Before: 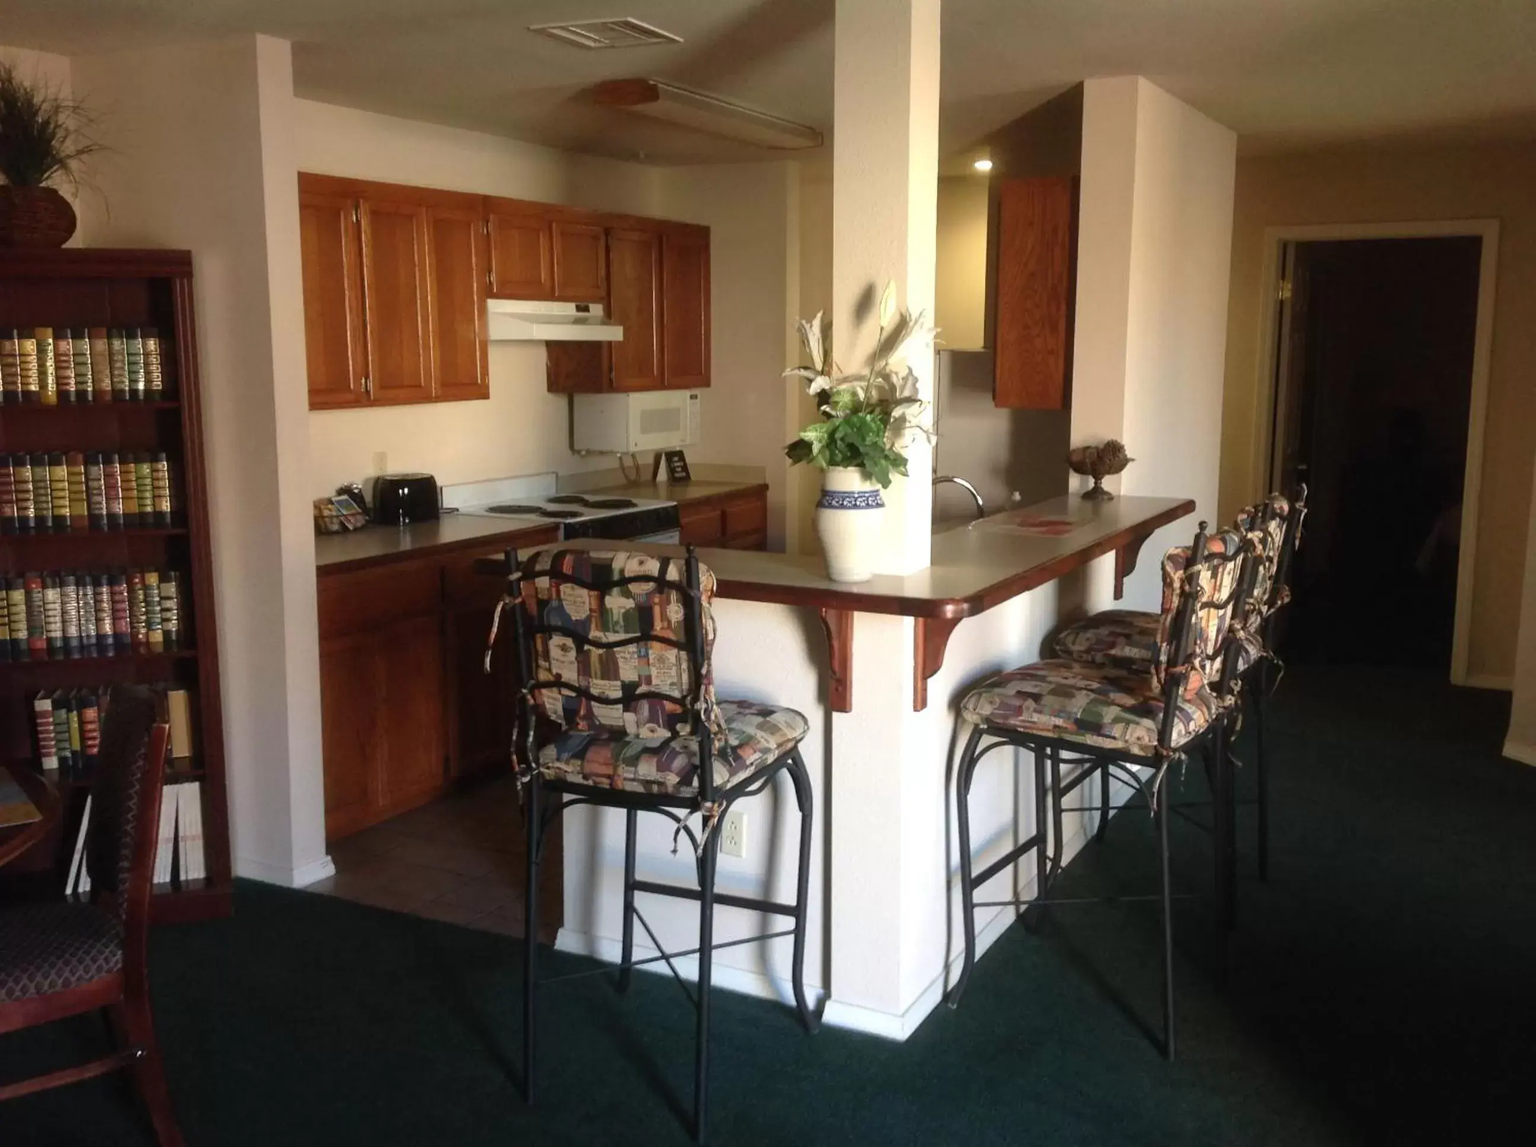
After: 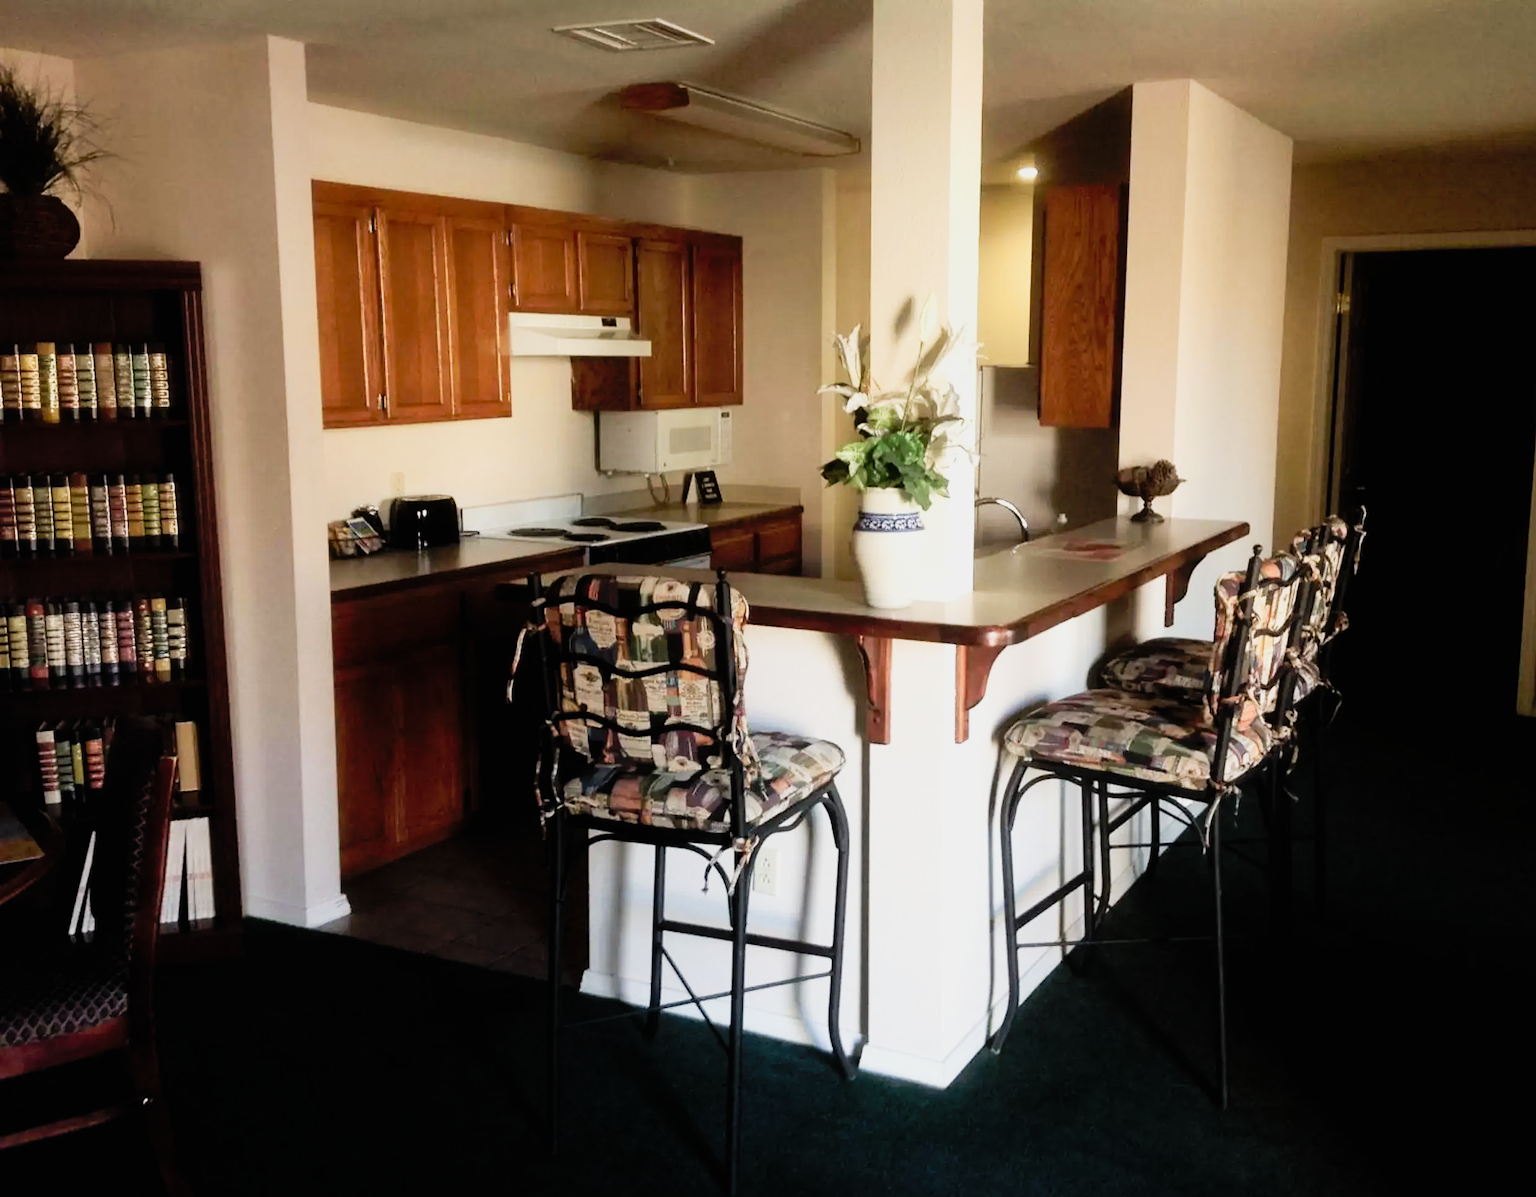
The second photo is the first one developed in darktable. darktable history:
filmic rgb: middle gray luminance 12.78%, black relative exposure -10.11 EV, white relative exposure 3.46 EV, target black luminance 0%, hardness 5.76, latitude 44.83%, contrast 1.227, highlights saturation mix 6.18%, shadows ↔ highlights balance 26.96%
tone curve: curves: ch0 [(0, 0.005) (0.103, 0.097) (0.18, 0.22) (0.4, 0.485) (0.5, 0.612) (0.668, 0.787) (0.823, 0.894) (1, 0.971)]; ch1 [(0, 0) (0.172, 0.123) (0.324, 0.253) (0.396, 0.388) (0.478, 0.461) (0.499, 0.498) (0.522, 0.528) (0.618, 0.649) (0.753, 0.821) (1, 1)]; ch2 [(0, 0) (0.411, 0.424) (0.496, 0.501) (0.515, 0.514) (0.555, 0.585) (0.641, 0.69) (1, 1)], preserve colors none
crop: right 4.32%, bottom 0.047%
